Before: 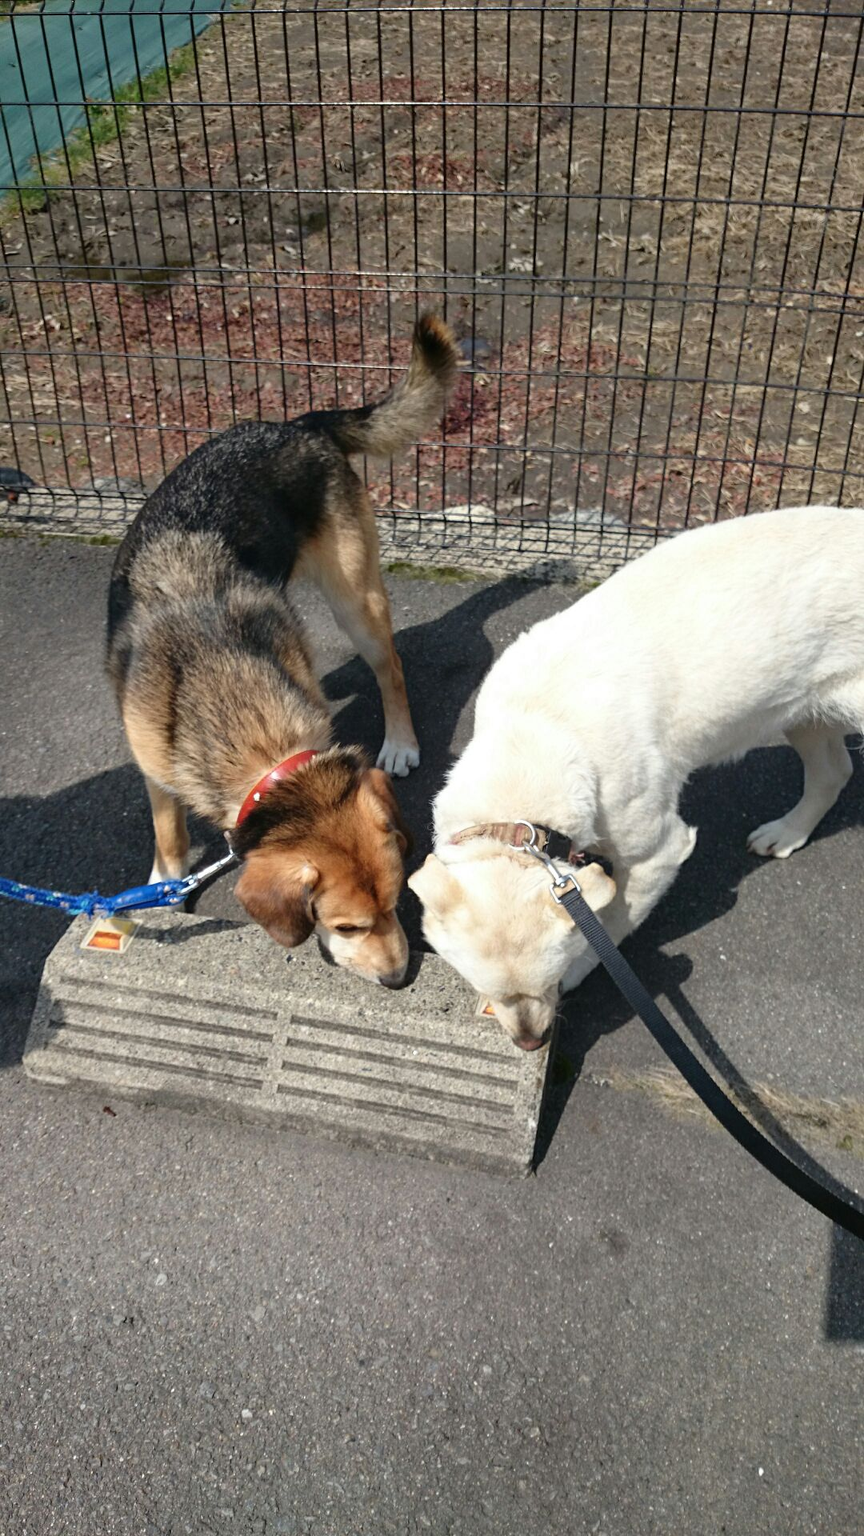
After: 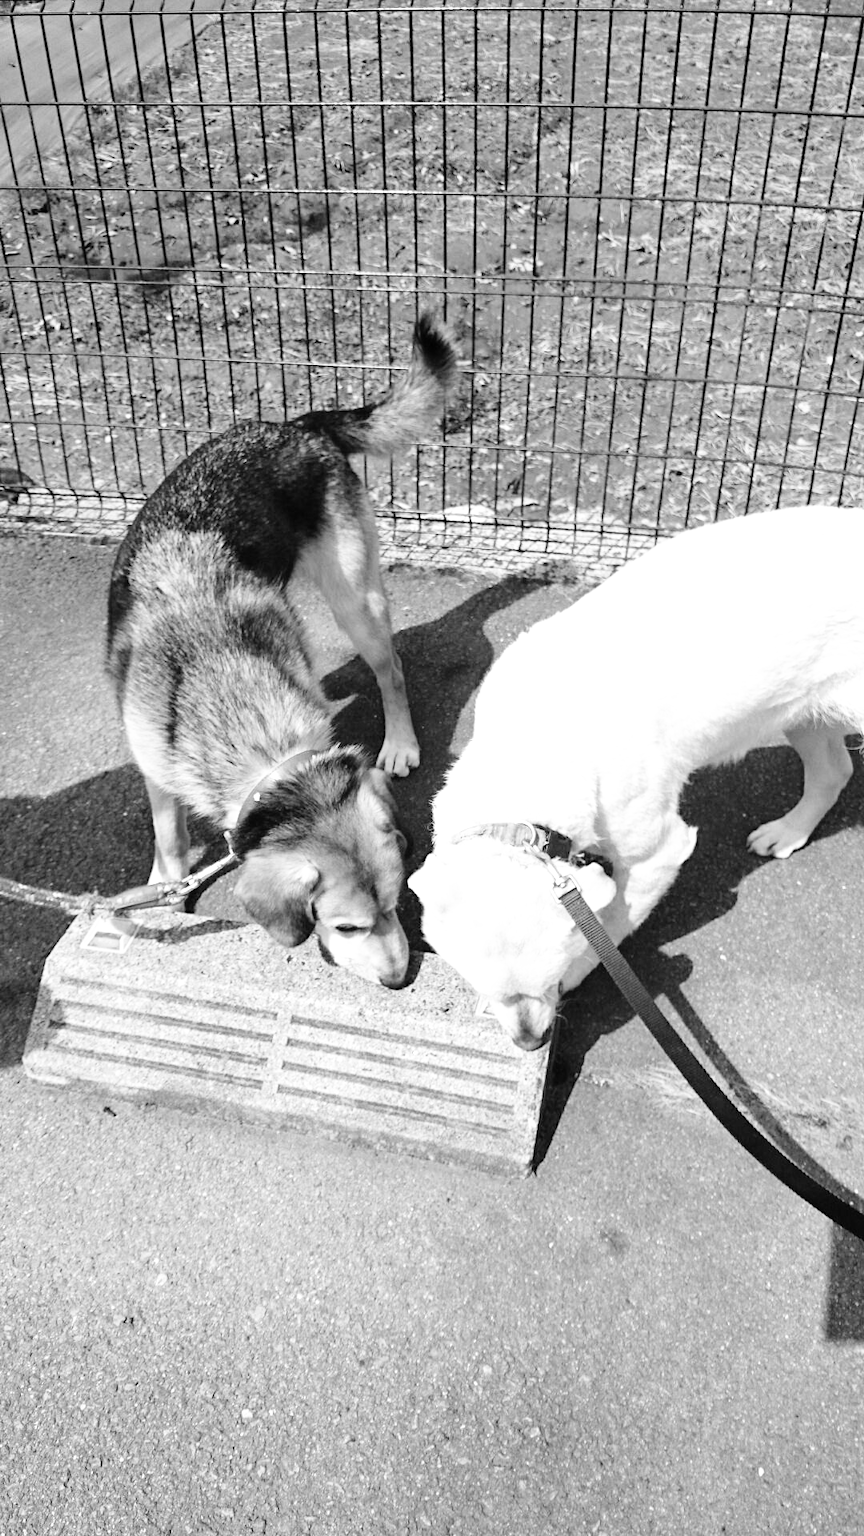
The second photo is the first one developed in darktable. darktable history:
exposure: black level correction 0.001, exposure 0.5 EV, compensate exposure bias true, compensate highlight preservation false
white balance: red 0.984, blue 1.059
base curve: curves: ch0 [(0, 0) (0.008, 0.007) (0.022, 0.029) (0.048, 0.089) (0.092, 0.197) (0.191, 0.399) (0.275, 0.534) (0.357, 0.65) (0.477, 0.78) (0.542, 0.833) (0.799, 0.973) (1, 1)], preserve colors none
color calibration: output gray [0.28, 0.41, 0.31, 0], gray › normalize channels true, illuminant same as pipeline (D50), adaptation XYZ, x 0.346, y 0.359, gamut compression 0
